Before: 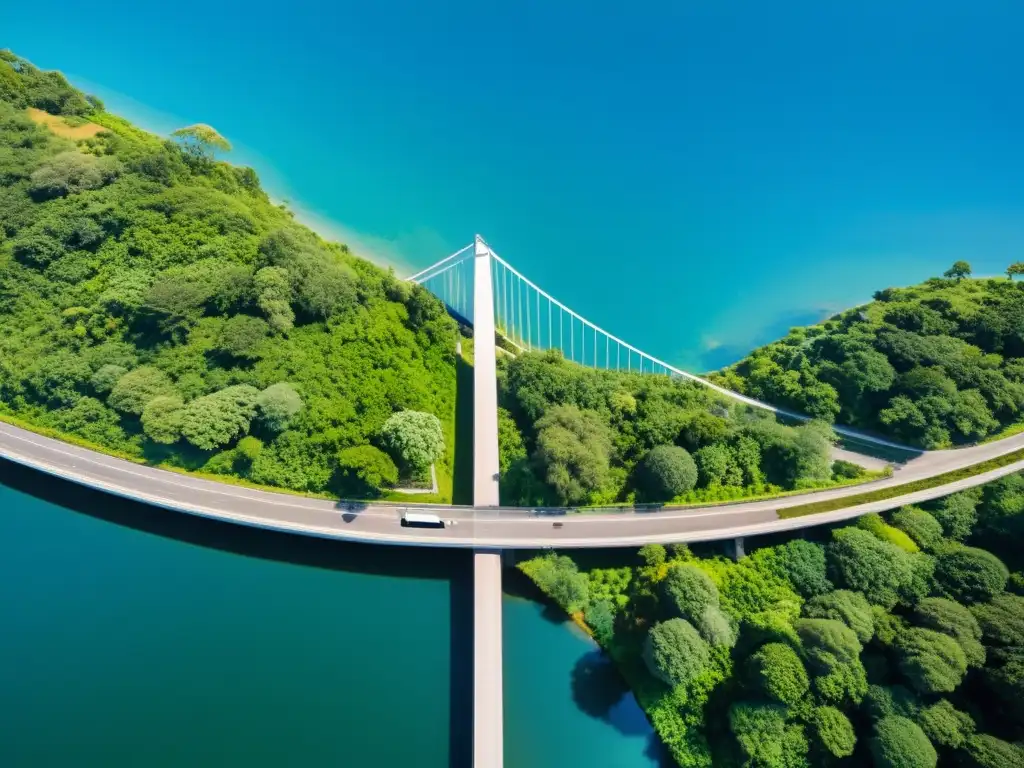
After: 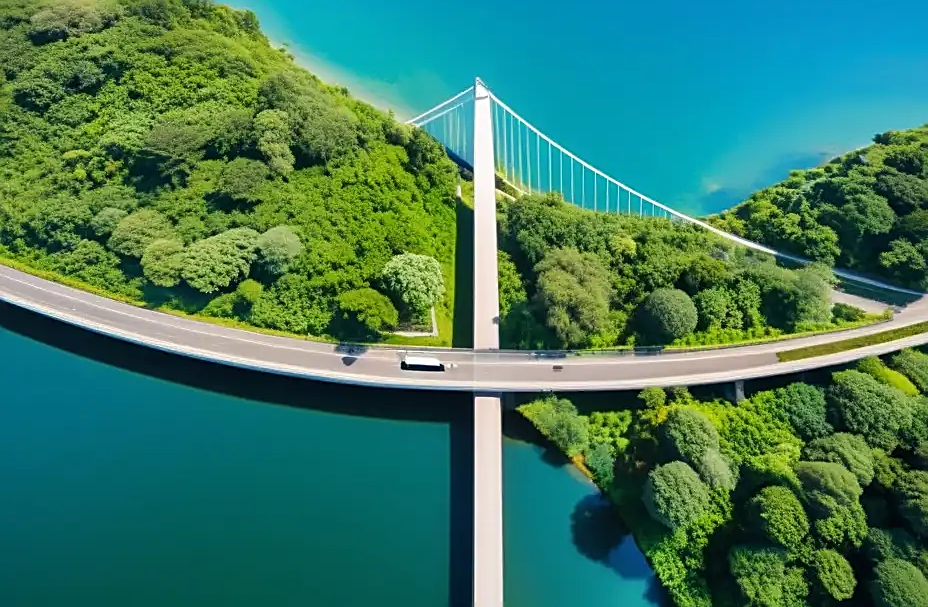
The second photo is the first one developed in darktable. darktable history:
crop: top 20.542%, right 9.359%, bottom 0.297%
sharpen: on, module defaults
